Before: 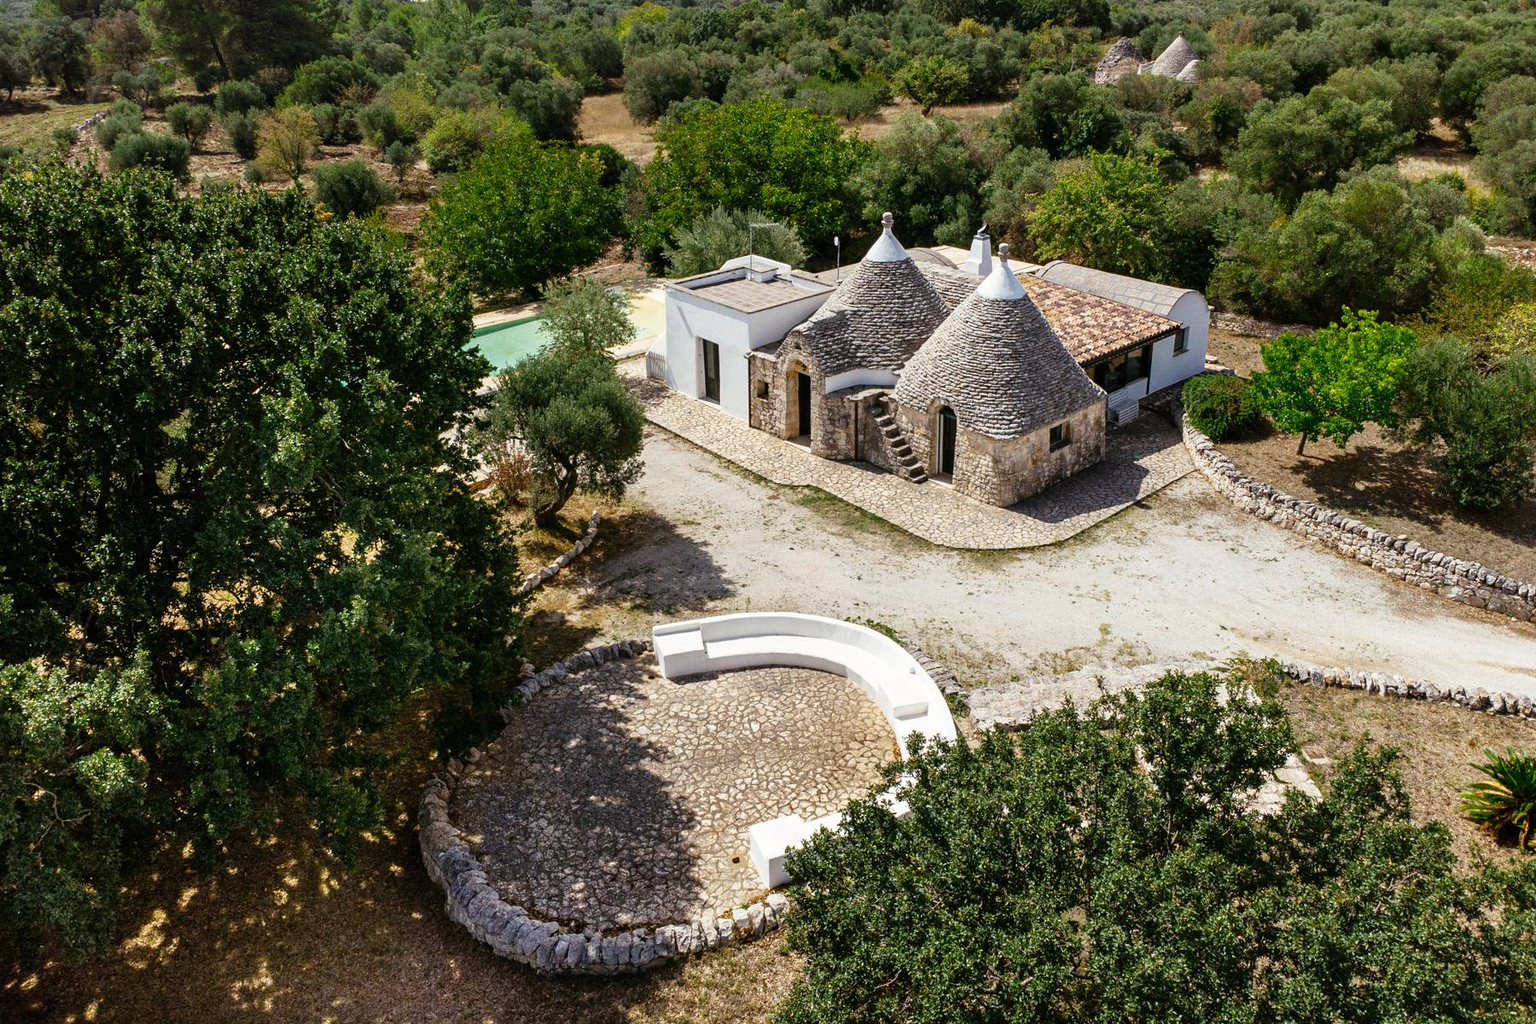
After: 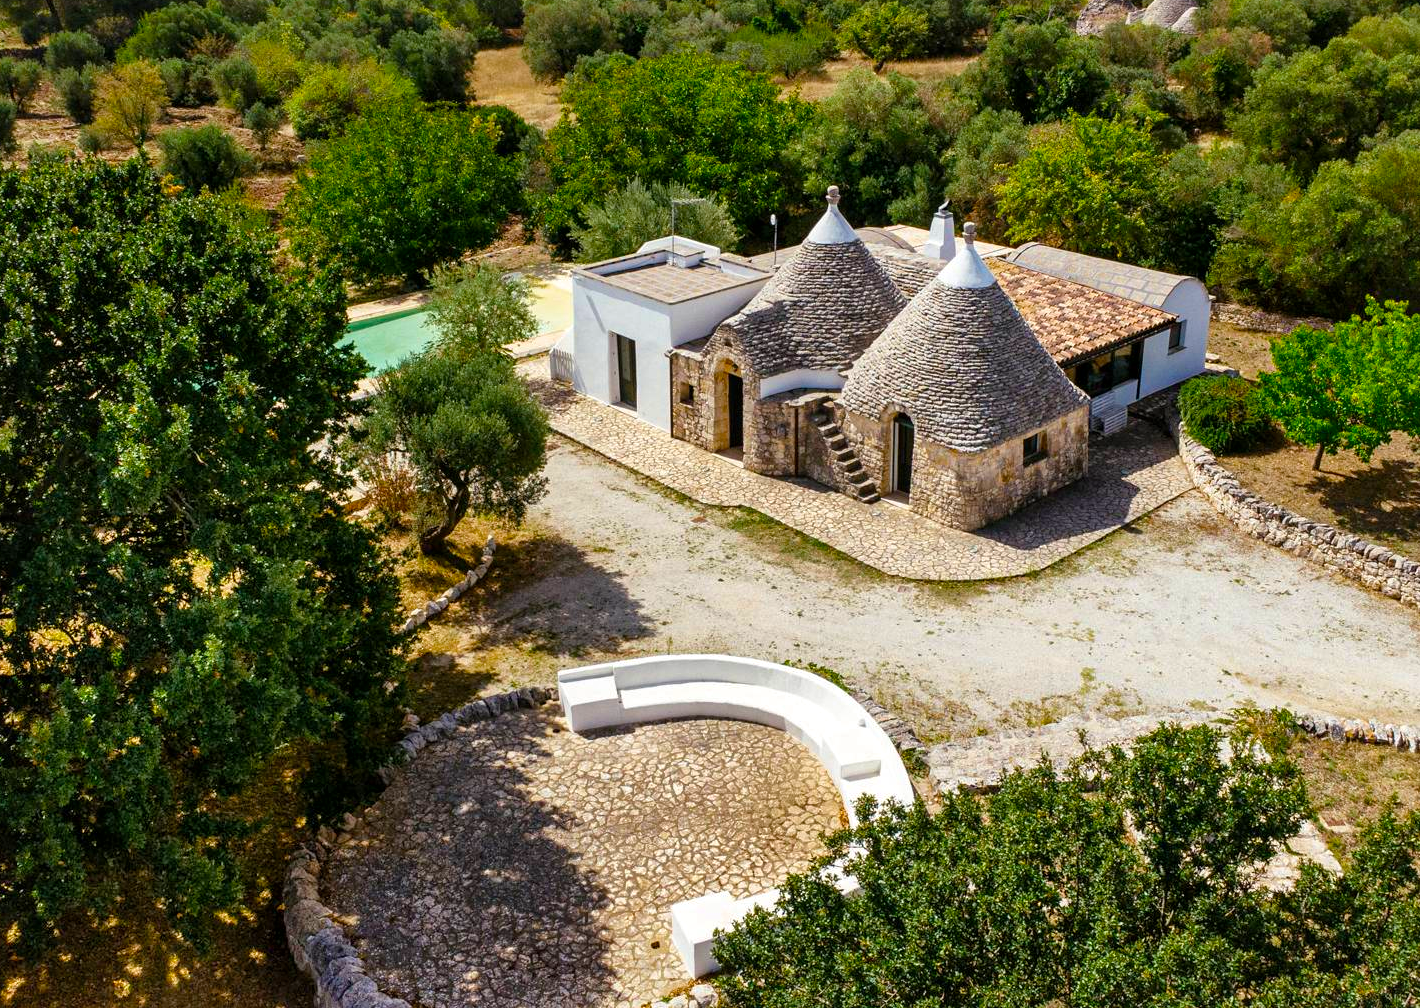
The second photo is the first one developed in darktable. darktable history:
velvia: strength 31.88%, mid-tones bias 0.204
local contrast: mode bilateral grid, contrast 20, coarseness 49, detail 119%, midtone range 0.2
shadows and highlights: shadows 25.21, highlights -25.08
crop: left 11.536%, top 5.301%, right 9.574%, bottom 10.392%
